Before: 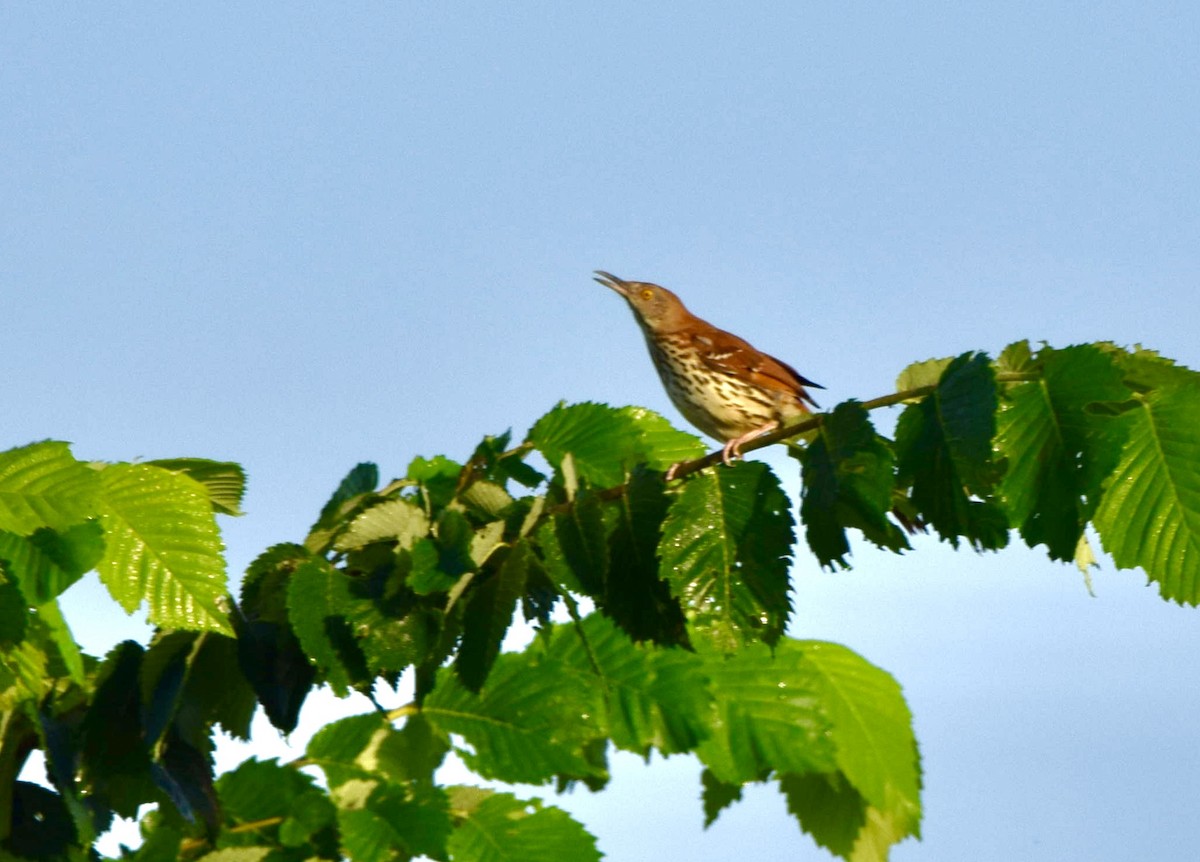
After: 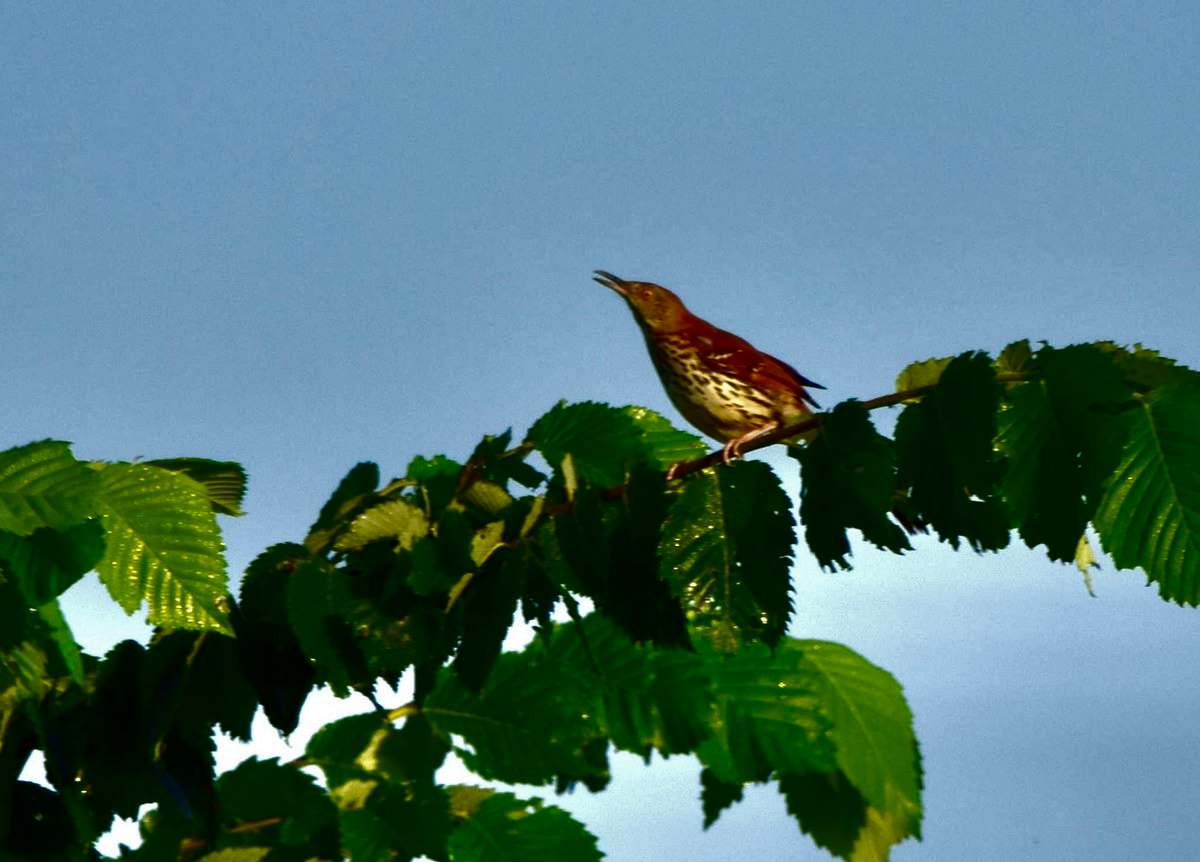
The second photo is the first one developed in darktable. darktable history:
contrast brightness saturation: brightness -0.533
